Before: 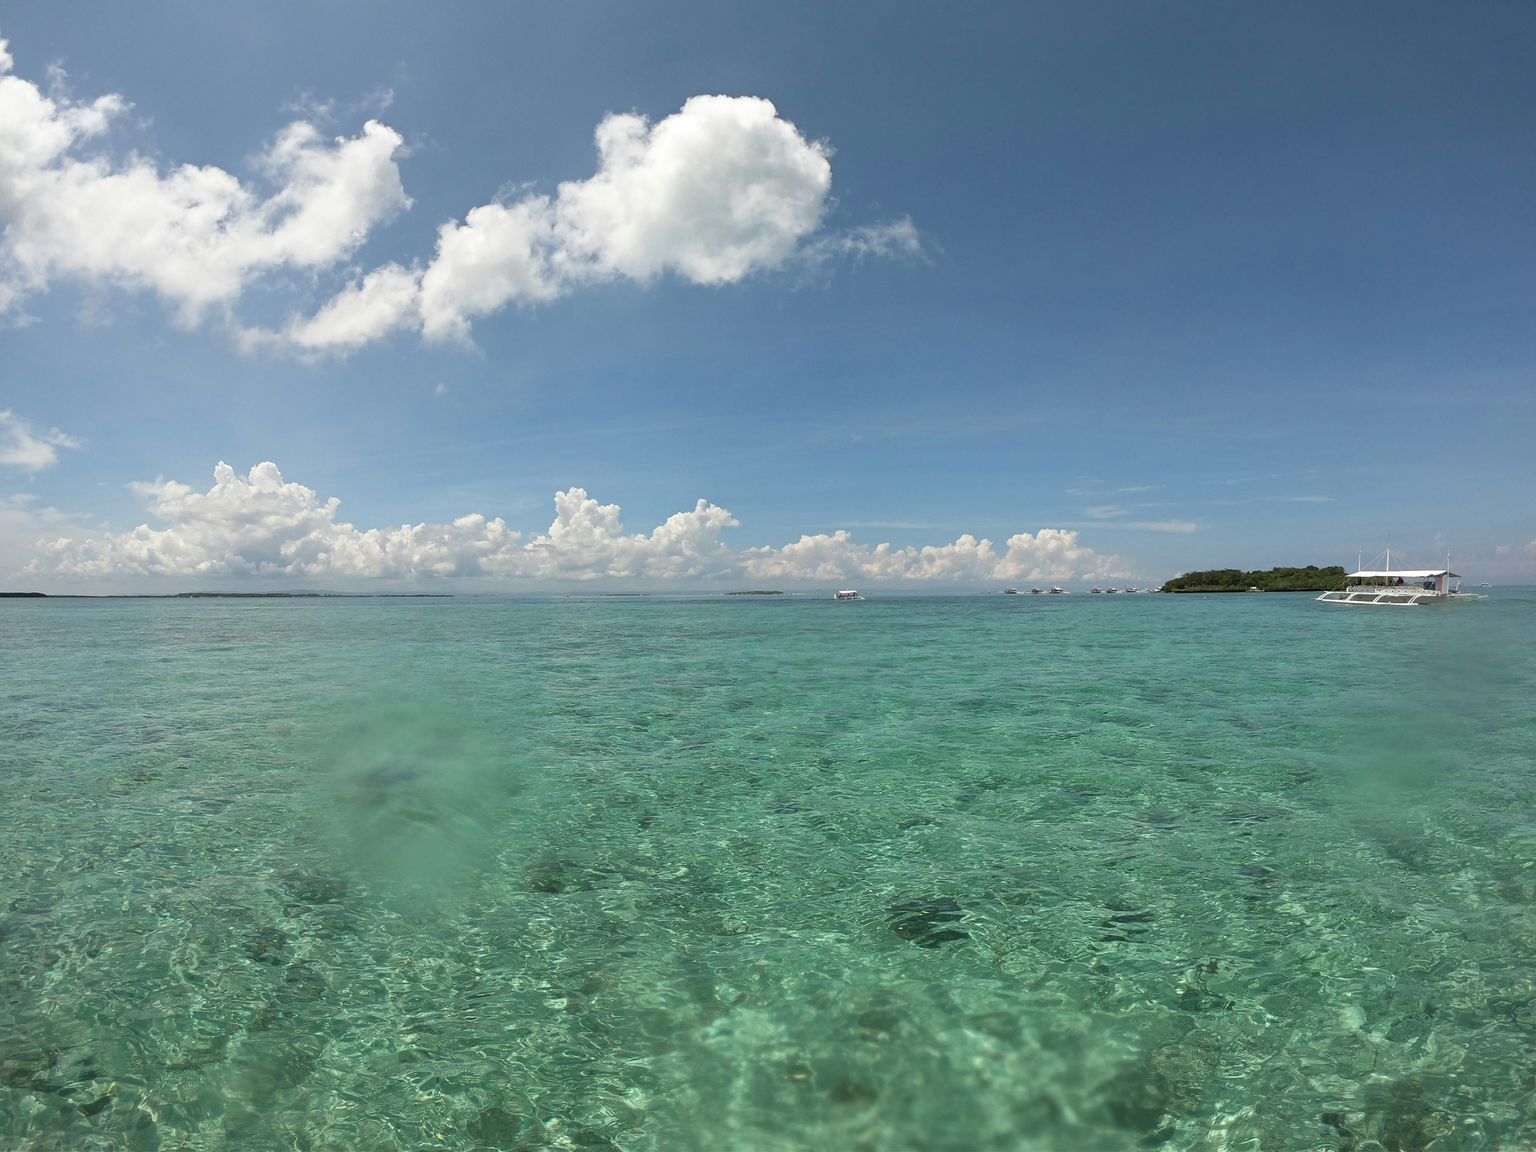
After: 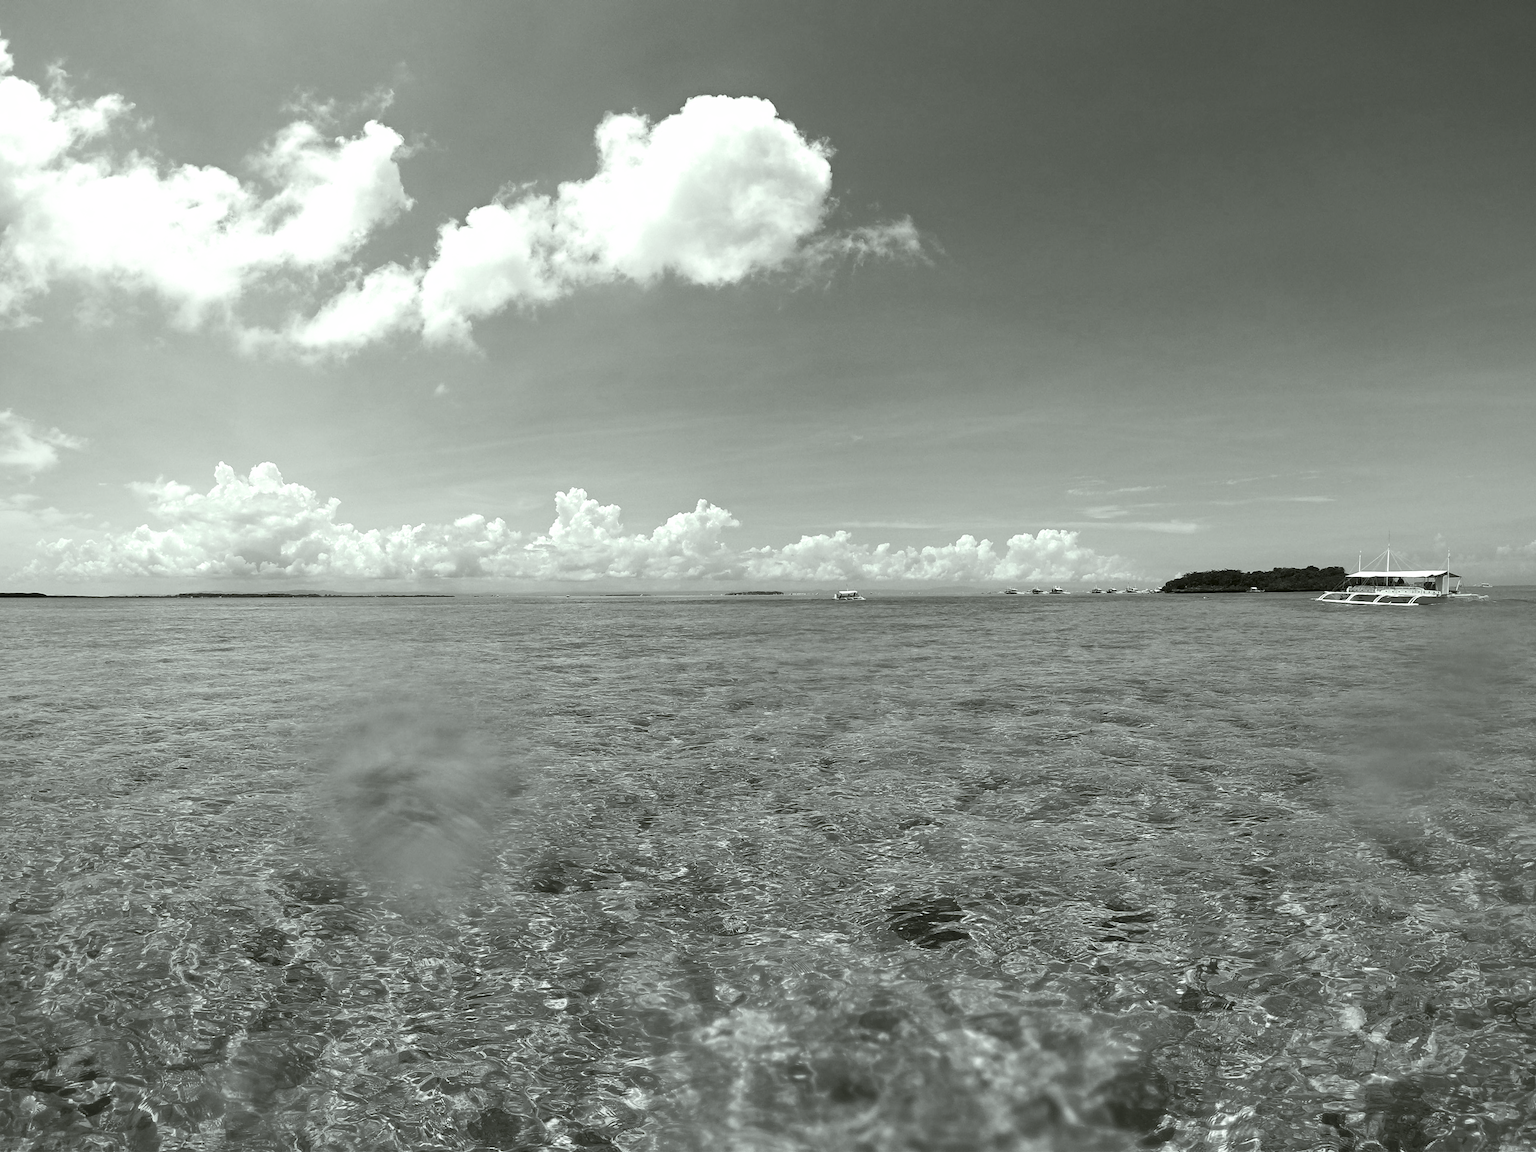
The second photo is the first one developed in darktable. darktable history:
color look up table: target L [89, 64.41, 56.07, 42.57, 30.54, 197.52, 90.19, 90.18, 77.04, 73.48, 80.77, 70.46, 68.05, 67.42, 61.18, 55.76, 59.34, 54.32, 41.58, 29.7, 85.98, 81.21, 80.84, 80.59, 74.85, 66.98, 57.58, 58.46, 57.59, 55.38, 45.27, 38.65, 26.06, 25.05, 26.95, 20.72, 17.67, 13.78, 11.21, 81.41, 81.34, 81.24, 80.95, 81.31, 81.14, 68.38, 62.98, 50.48, 46.18], target a [-5.633, -2.274, -2.327, -2.954, -2.152, 0, -0.001, -0.016, -2.762, -2.262, -4.634, -3.733, -2.286, -3.143, -2.968, -3.106, -3.092, -3.11, -3.376, -2.791, -5.074, -3.981, -4.591, -4.64, -4.087, -2.639, -2.981, -3.095, -3.099, -3.112, -2.864, -3.676, -1.692, -2.49, -2.836, -2.657, -3.182, -2.979, -3.495, -4.665, -4.663, -4.66, -4.471, -4.66, -4.656, -2.282, -2.928, -3.021, -2.863], target b [3.469, 0.938, 1.081, 2.264, 2.406, 0.002, 0.01, 0.02, 1.265, 1.048, 2.746, 2.297, 1.061, 2.245, 2.258, 2.709, 2.695, 2.712, 3.641, 3.375, 2.96, 2.669, 2.74, 2.746, 2.387, 1.412, 2.282, 2.698, 2.703, 2.716, 2.649, 3.838, 3.022, 3.024, 3.908, 4.722, 5.174, 5.32, 7.138, 2.756, 2.755, 2.753, 2.423, 2.754, 2.752, 1.058, 1.882, 2.368, 2.65], num patches 49
tone curve: curves: ch0 [(0, 0) (0.003, 0.002) (0.011, 0.006) (0.025, 0.014) (0.044, 0.025) (0.069, 0.039) (0.1, 0.056) (0.136, 0.082) (0.177, 0.116) (0.224, 0.163) (0.277, 0.233) (0.335, 0.311) (0.399, 0.396) (0.468, 0.488) (0.543, 0.588) (0.623, 0.695) (0.709, 0.809) (0.801, 0.912) (0.898, 0.997) (1, 1)], preserve colors none
